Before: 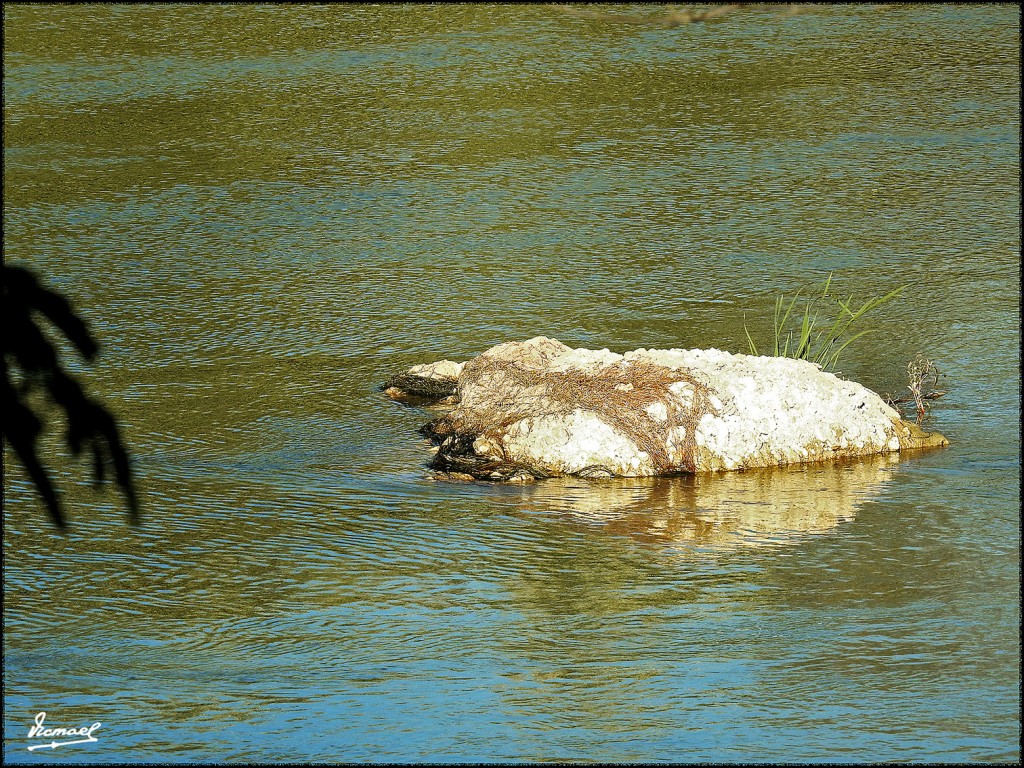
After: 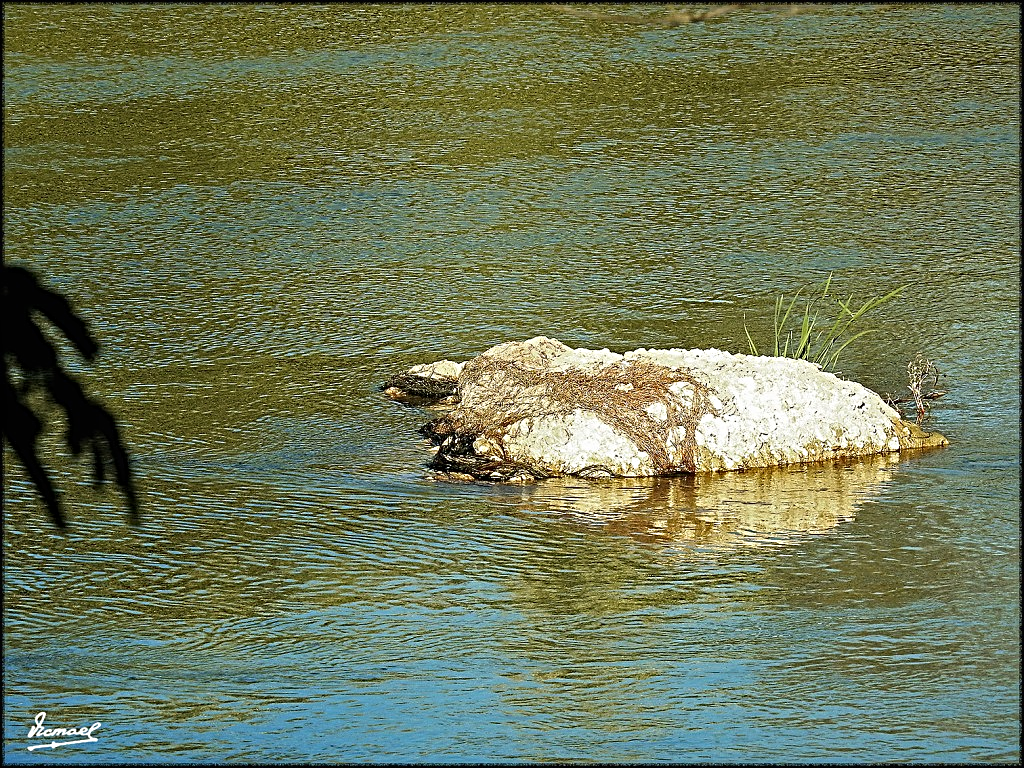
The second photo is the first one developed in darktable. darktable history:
local contrast: mode bilateral grid, contrast 99, coarseness 99, detail 93%, midtone range 0.2
sharpen: radius 3.008, amount 0.768
